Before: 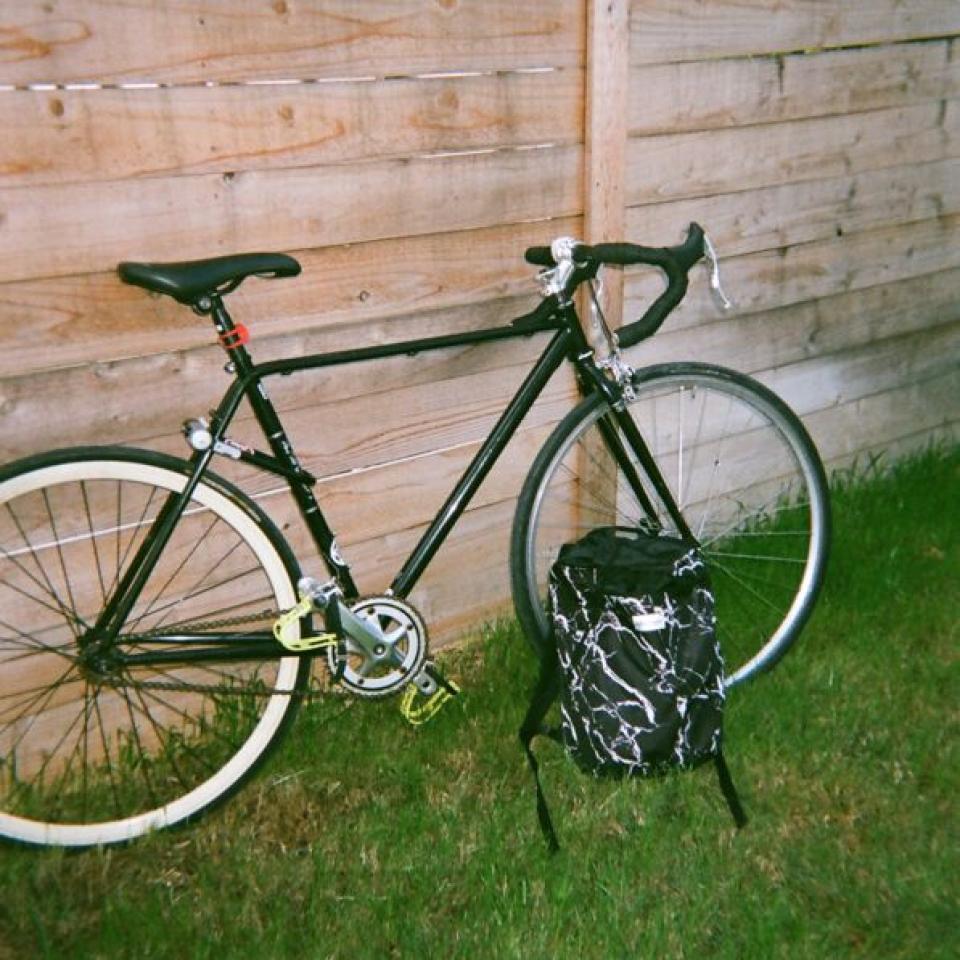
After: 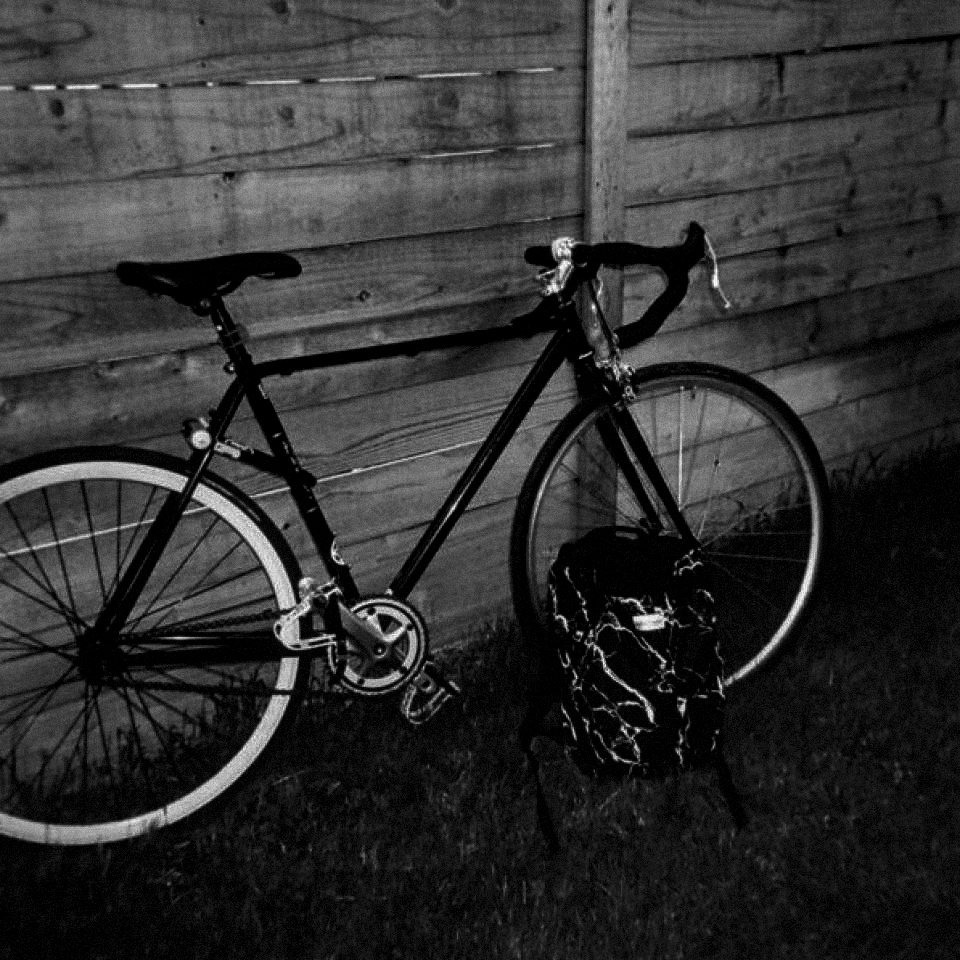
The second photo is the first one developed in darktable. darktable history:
grain: mid-tones bias 0%
local contrast: detail 130%
contrast brightness saturation: contrast 0.02, brightness -1, saturation -1
white balance: red 0.983, blue 1.036
